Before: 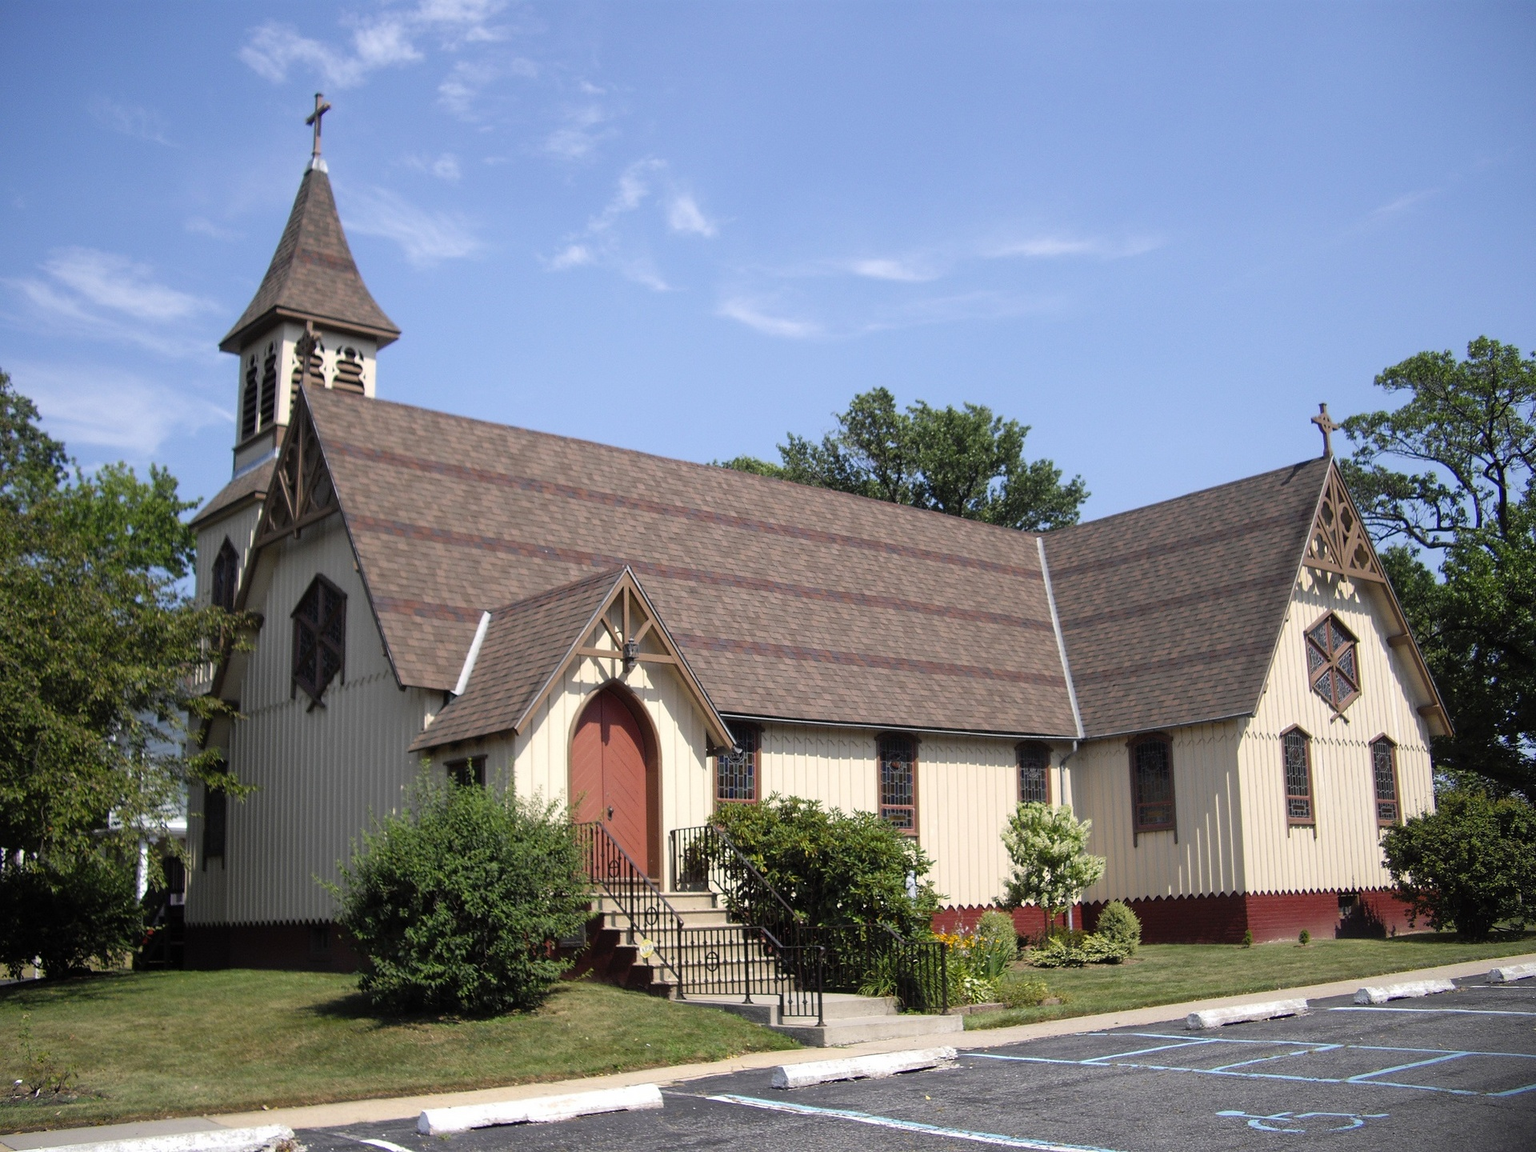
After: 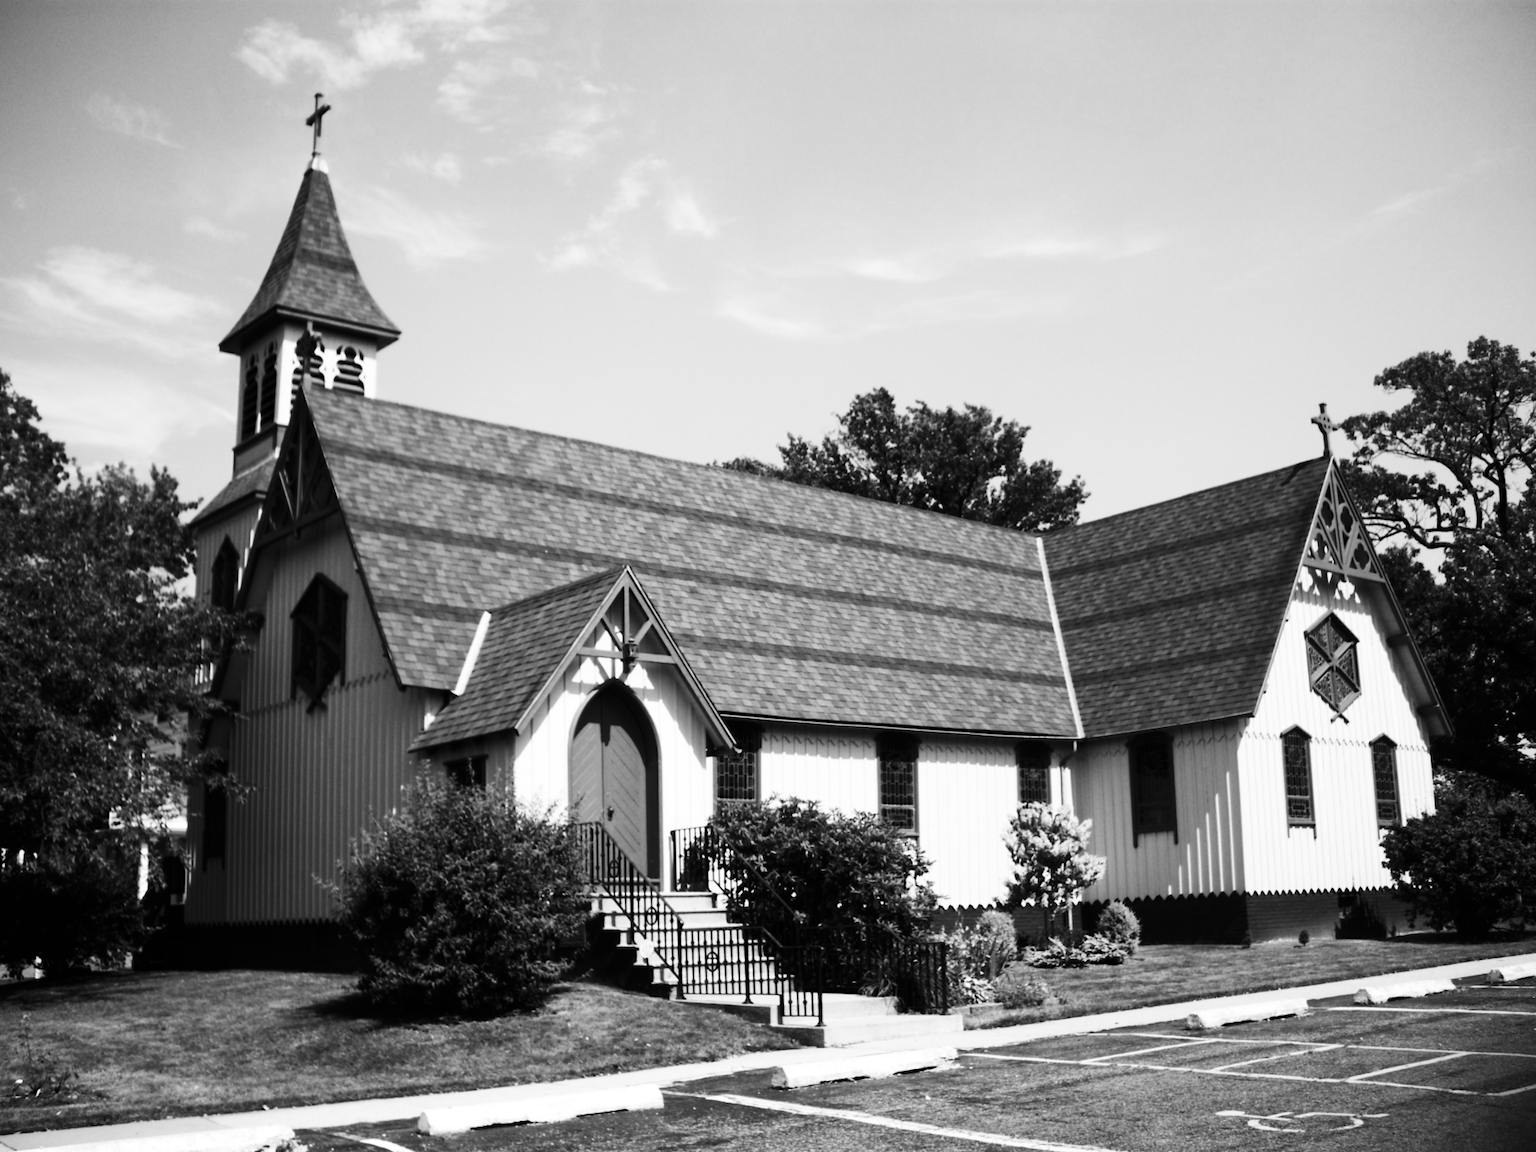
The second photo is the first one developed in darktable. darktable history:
contrast brightness saturation: contrast 0.25, saturation -0.31
lowpass: radius 0.76, contrast 1.56, saturation 0, unbound 0
